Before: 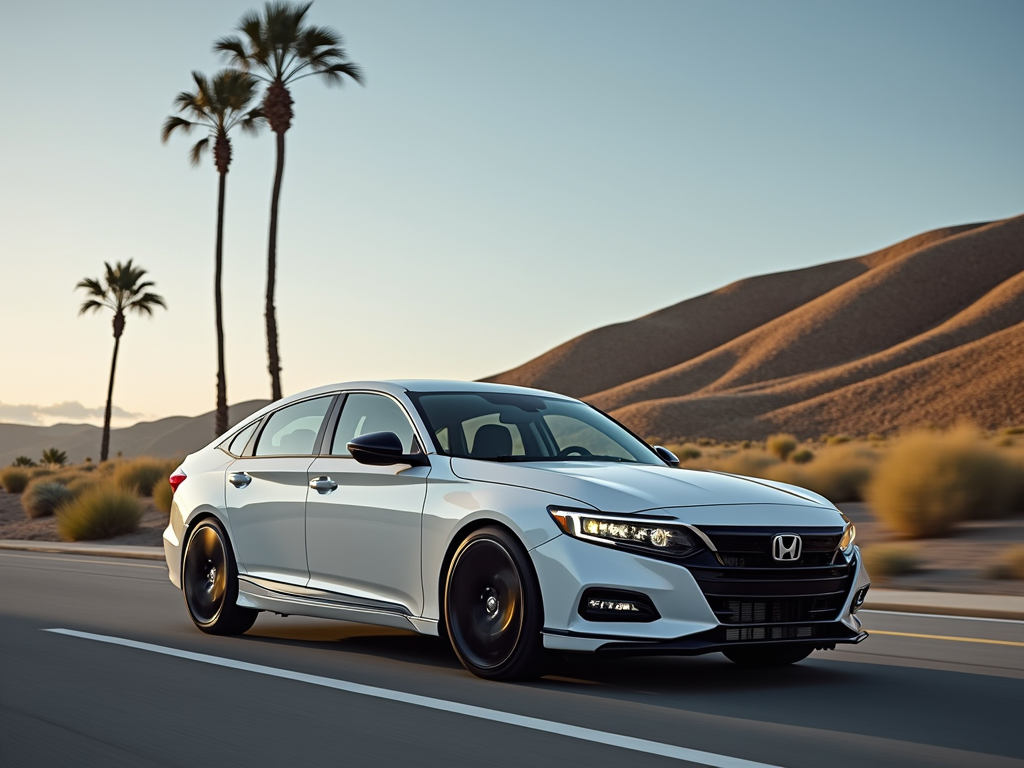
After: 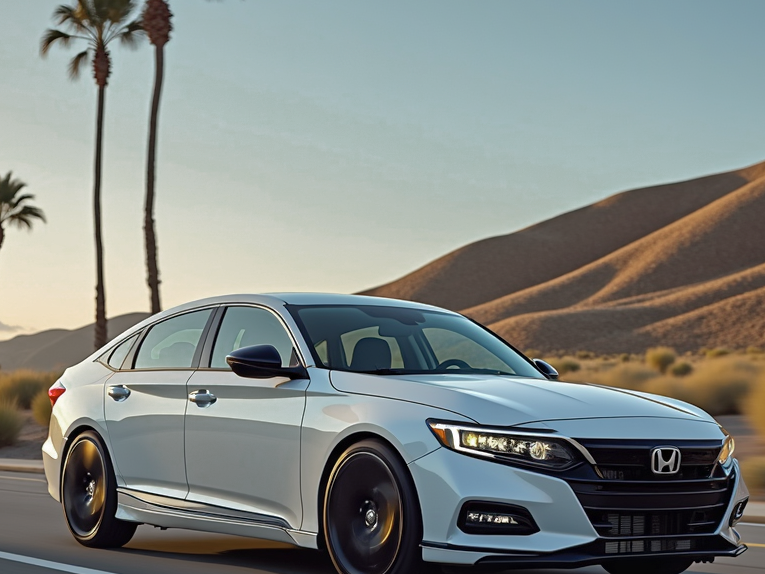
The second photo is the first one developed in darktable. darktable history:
crop and rotate: left 11.831%, top 11.346%, right 13.429%, bottom 13.899%
shadows and highlights: on, module defaults
color zones: curves: ch0 [(0, 0.558) (0.143, 0.548) (0.286, 0.447) (0.429, 0.259) (0.571, 0.5) (0.714, 0.5) (0.857, 0.593) (1, 0.558)]; ch1 [(0, 0.543) (0.01, 0.544) (0.12, 0.492) (0.248, 0.458) (0.5, 0.534) (0.748, 0.5) (0.99, 0.469) (1, 0.543)]; ch2 [(0, 0.507) (0.143, 0.522) (0.286, 0.505) (0.429, 0.5) (0.571, 0.5) (0.714, 0.5) (0.857, 0.5) (1, 0.507)]
